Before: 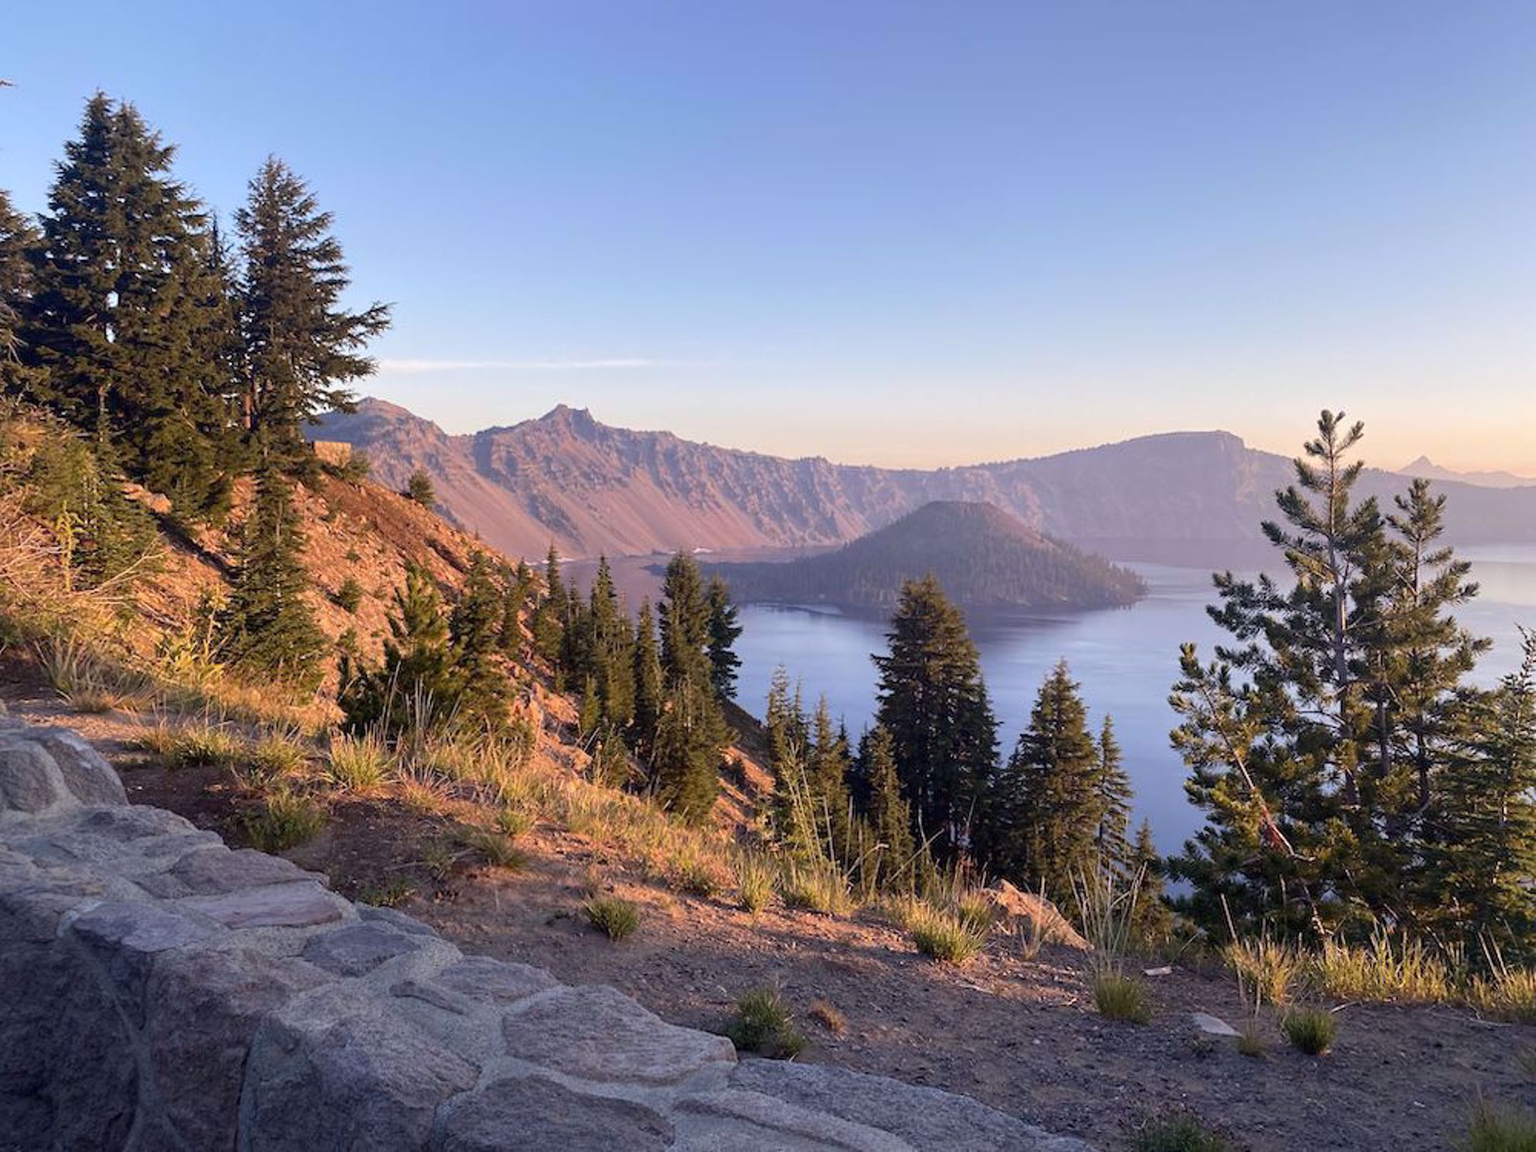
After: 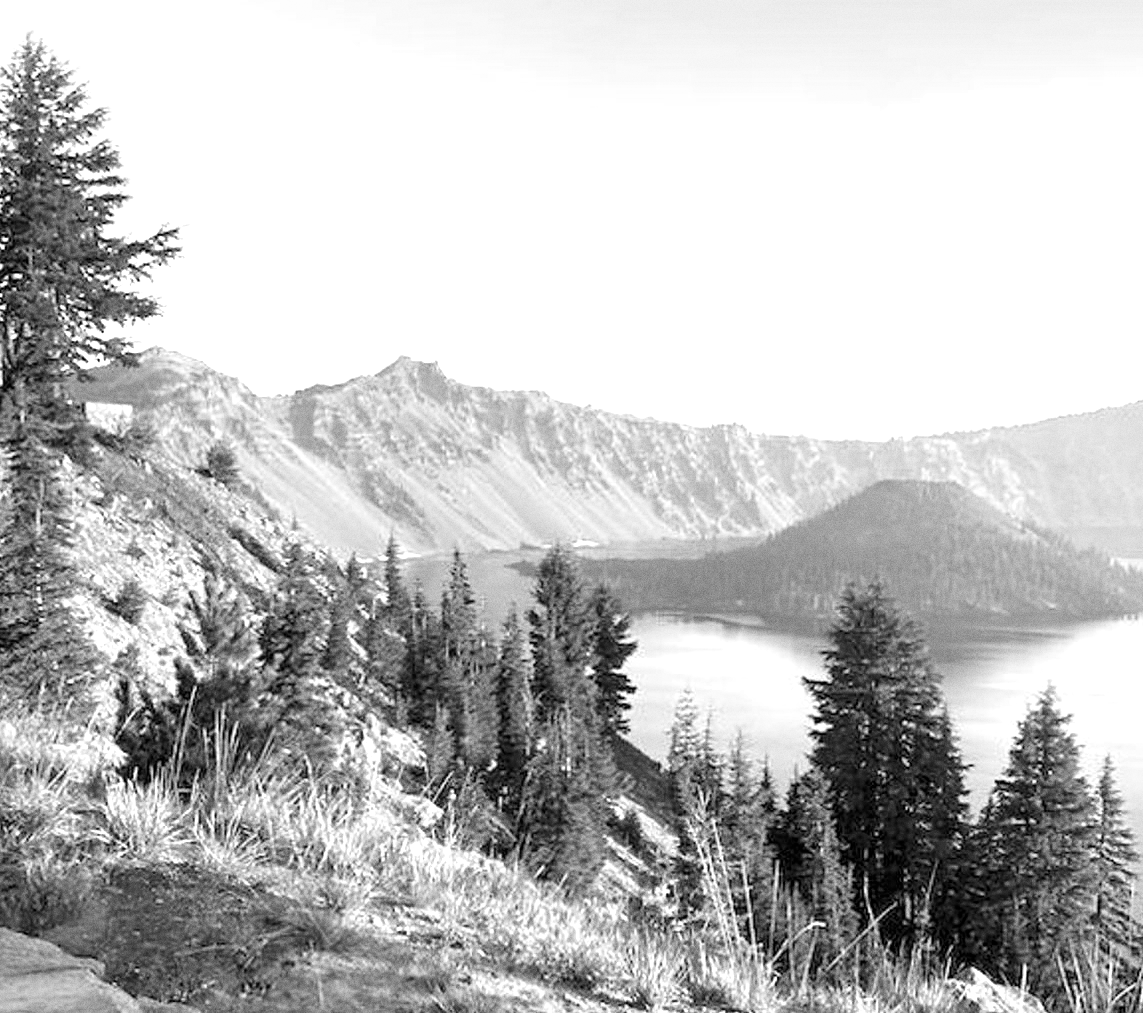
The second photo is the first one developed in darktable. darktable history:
crop: left 16.202%, top 11.208%, right 26.045%, bottom 20.557%
monochrome: on, module defaults
exposure: black level correction 0.001, exposure 1.3 EV, compensate highlight preservation false
color calibration: x 0.355, y 0.367, temperature 4700.38 K
color balance: output saturation 110%
color balance rgb: perceptual saturation grading › global saturation 20%, global vibrance 10%
white balance: red 1.066, blue 1.119
grain: coarseness 0.09 ISO
